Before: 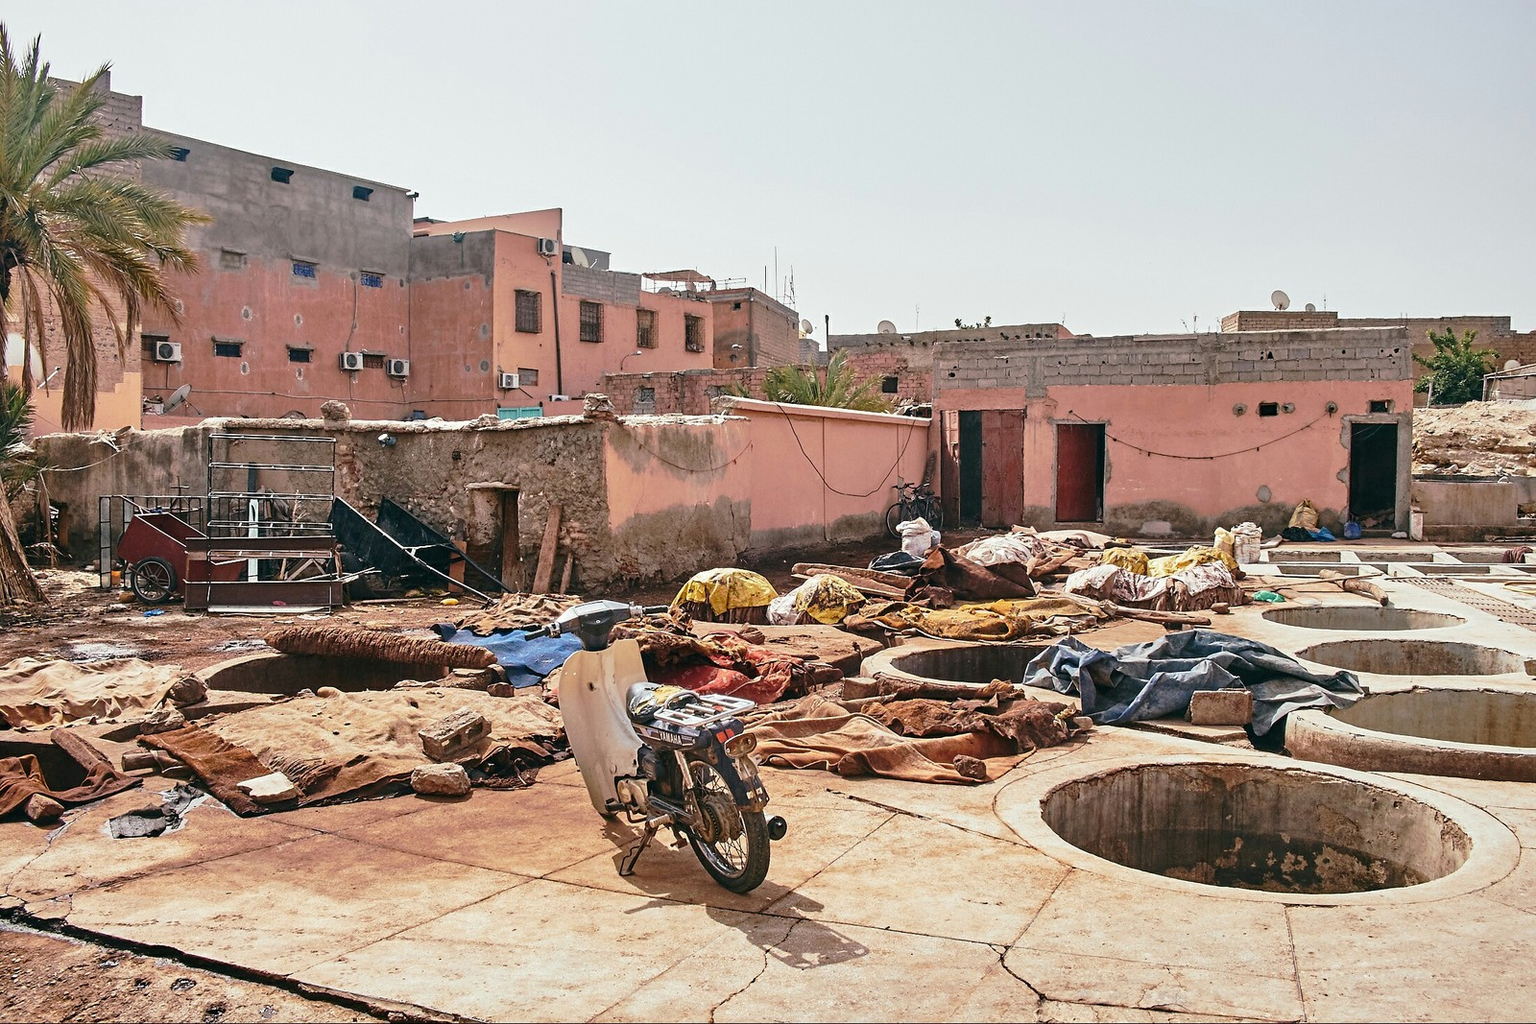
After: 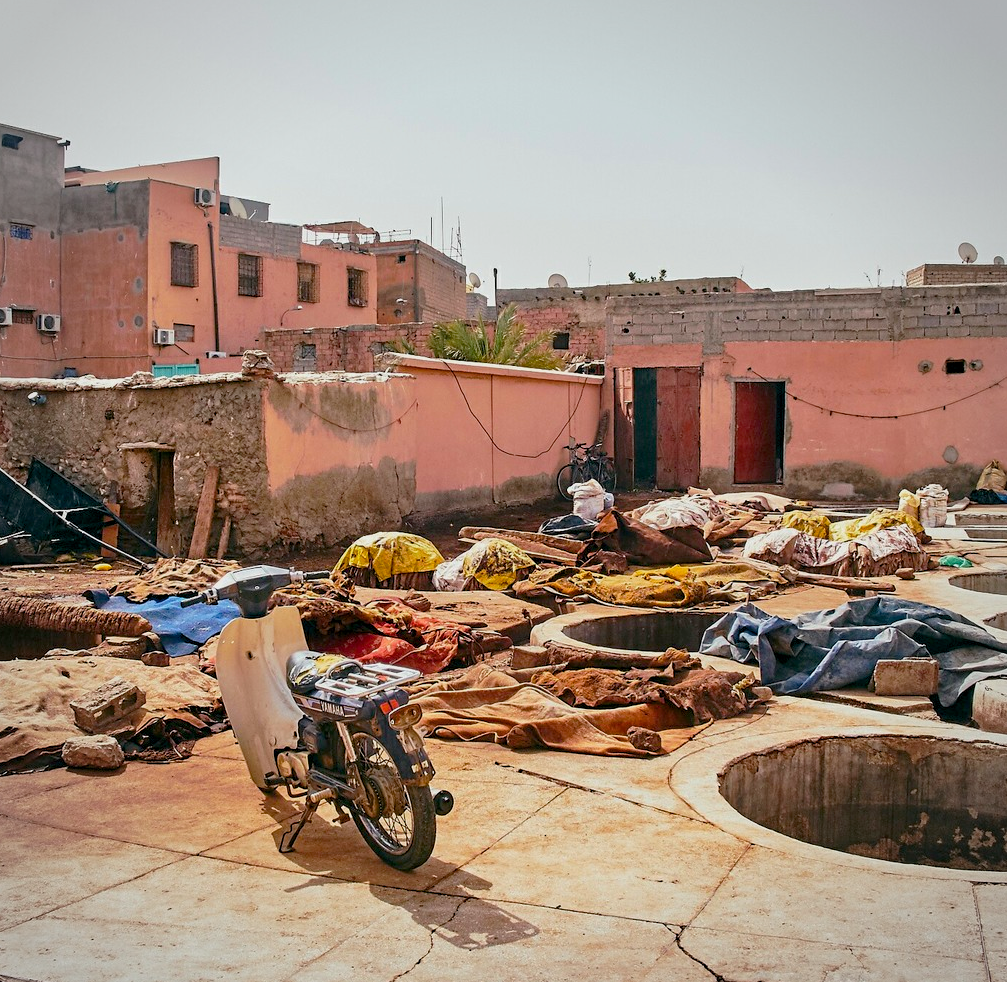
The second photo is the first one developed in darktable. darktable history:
crop and rotate: left 22.925%, top 5.645%, right 14.124%, bottom 2.293%
color balance rgb: global offset › luminance -0.479%, perceptual saturation grading › global saturation 30.866%, contrast -9.454%
vignetting: brightness -0.27, unbound false
